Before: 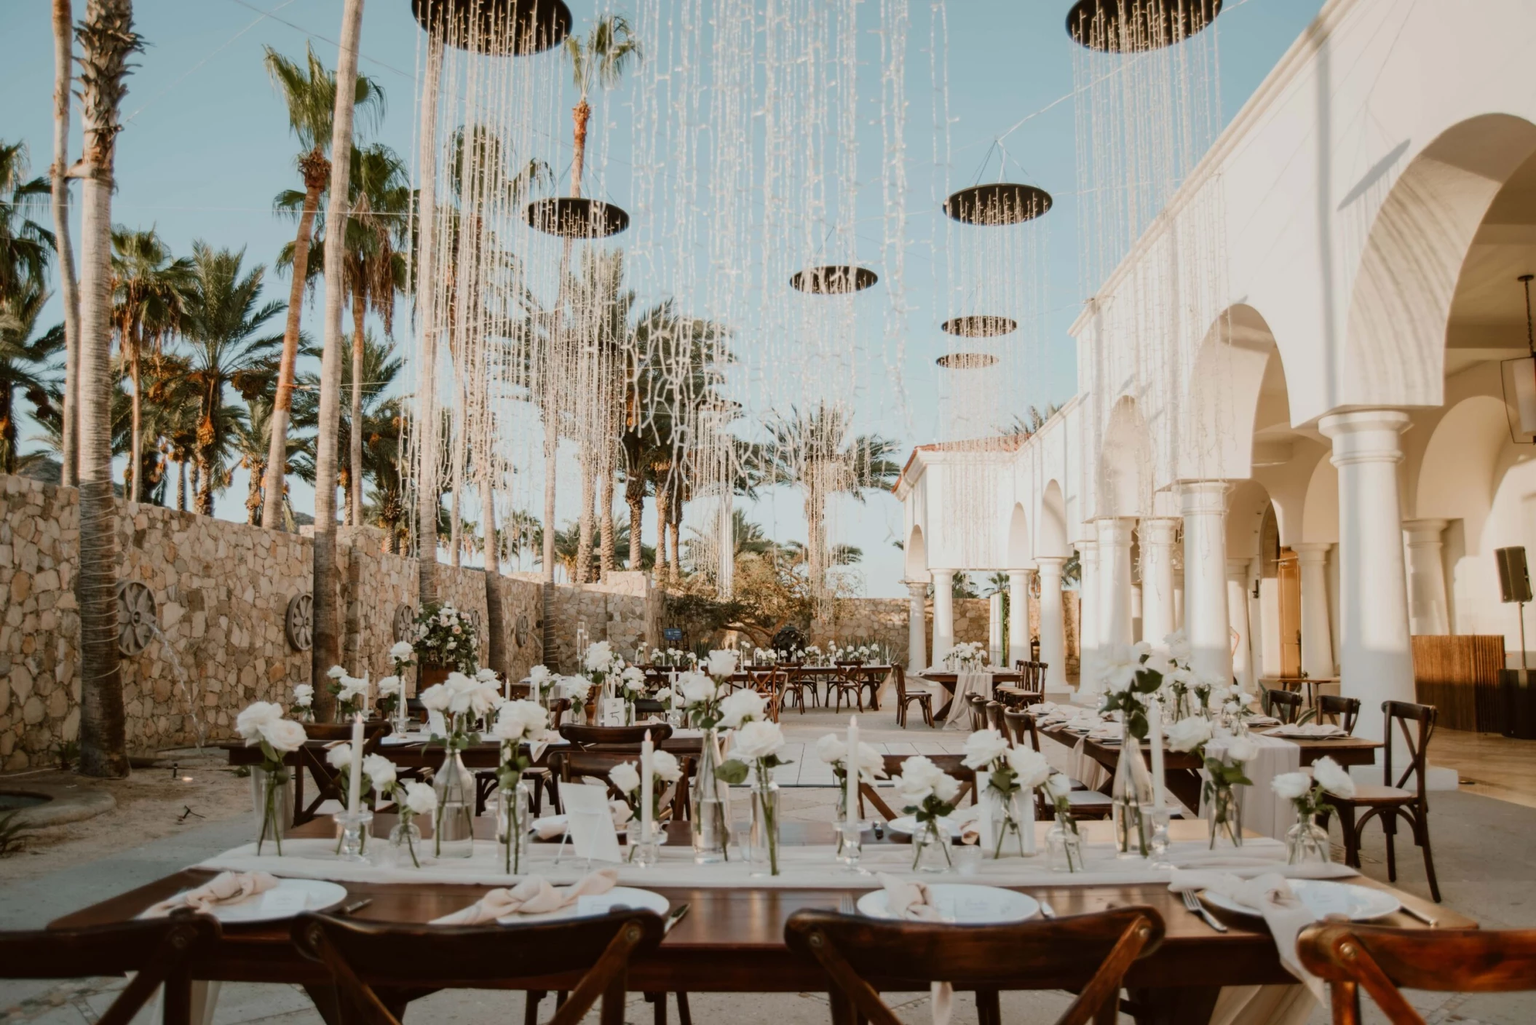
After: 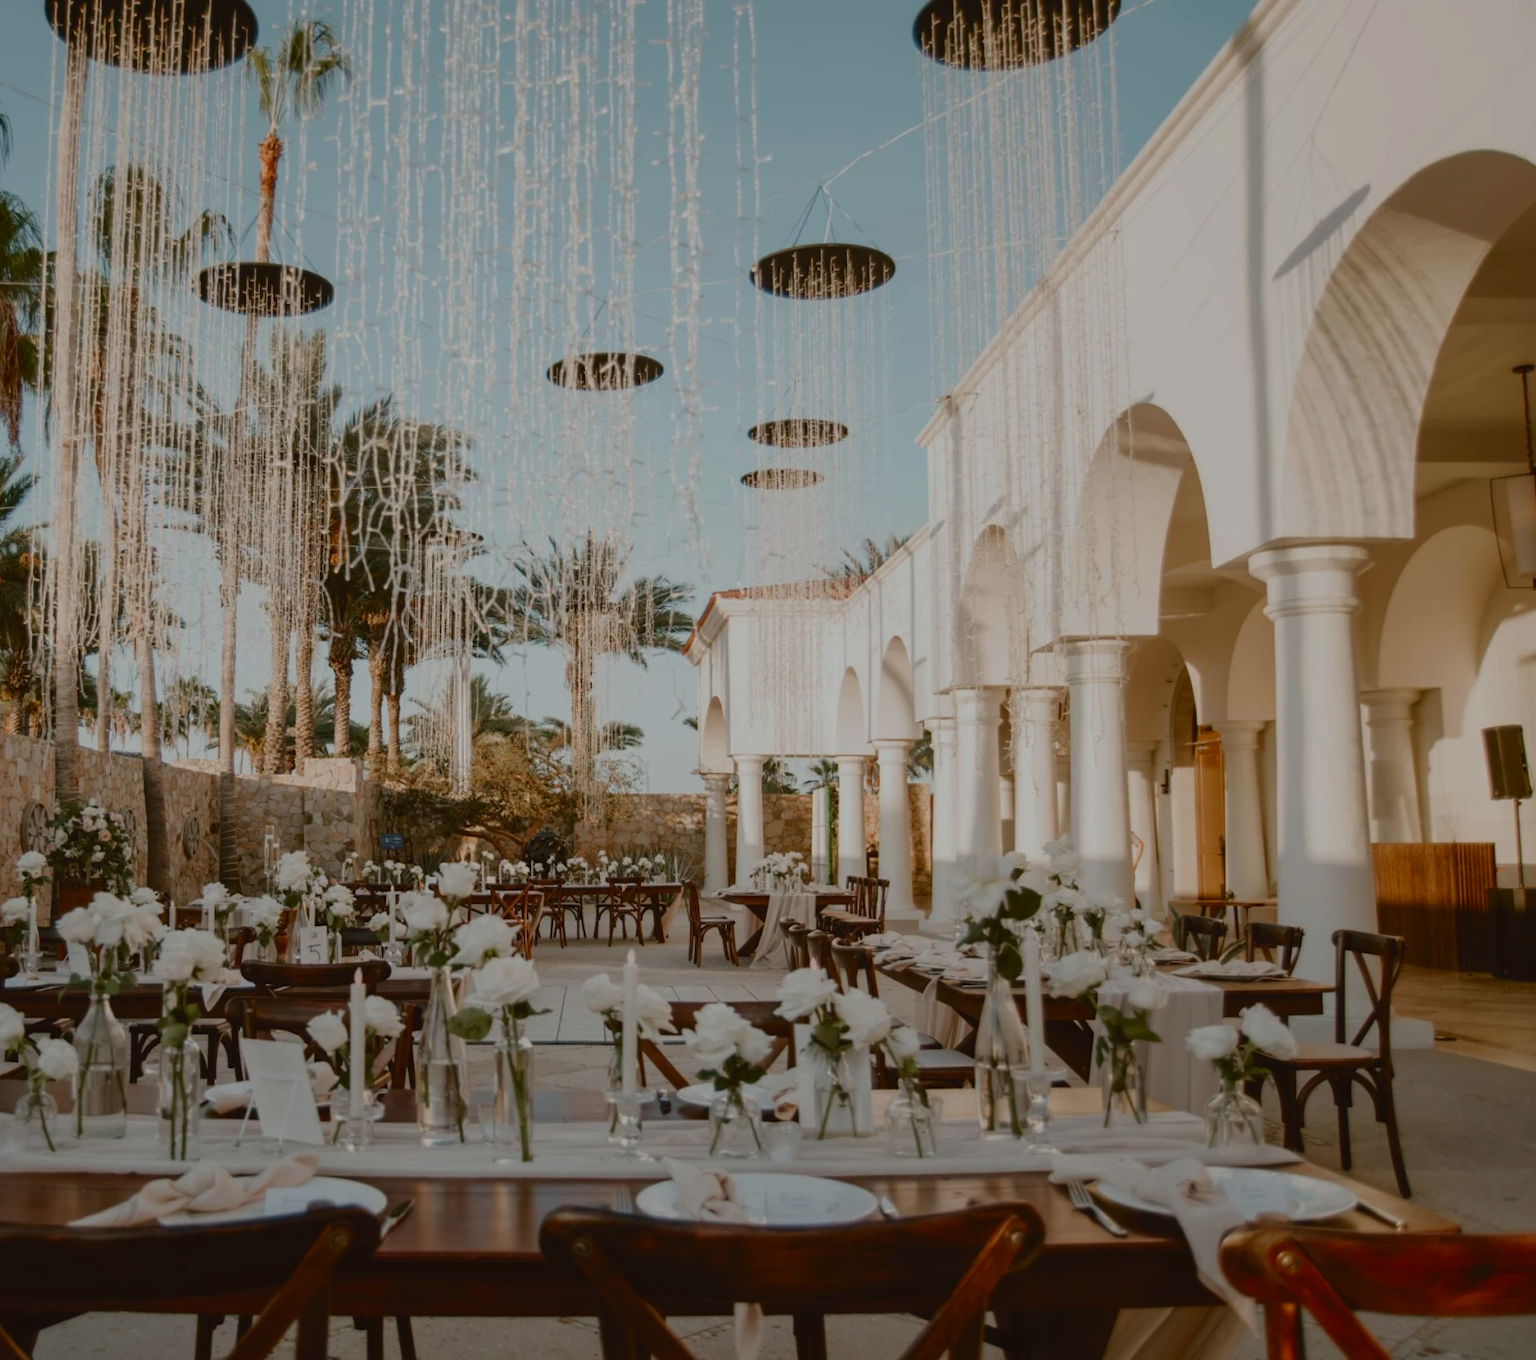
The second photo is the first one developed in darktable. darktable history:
tone curve: curves: ch0 [(0, 0) (0.003, 0.029) (0.011, 0.034) (0.025, 0.044) (0.044, 0.057) (0.069, 0.07) (0.1, 0.084) (0.136, 0.104) (0.177, 0.127) (0.224, 0.156) (0.277, 0.192) (0.335, 0.236) (0.399, 0.284) (0.468, 0.339) (0.543, 0.393) (0.623, 0.454) (0.709, 0.541) (0.801, 0.65) (0.898, 0.766) (1, 1)], color space Lab, independent channels, preserve colors none
crop and rotate: left 24.603%
